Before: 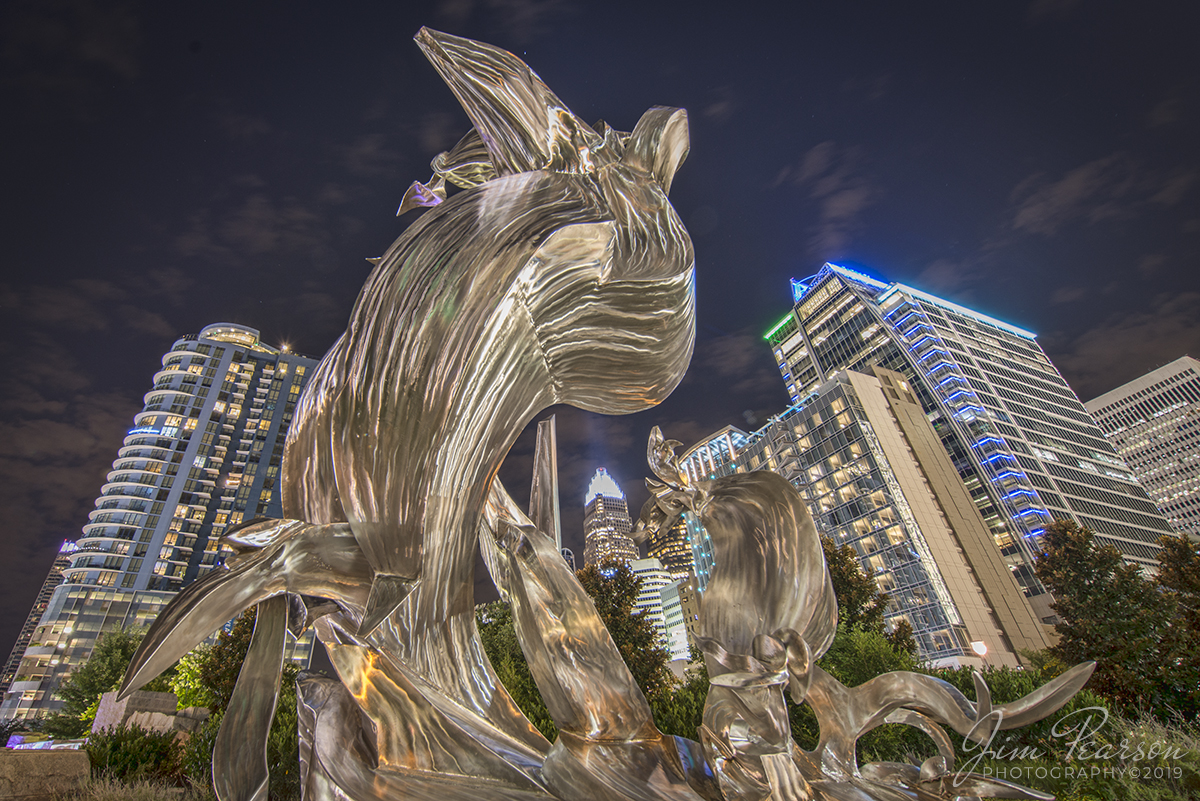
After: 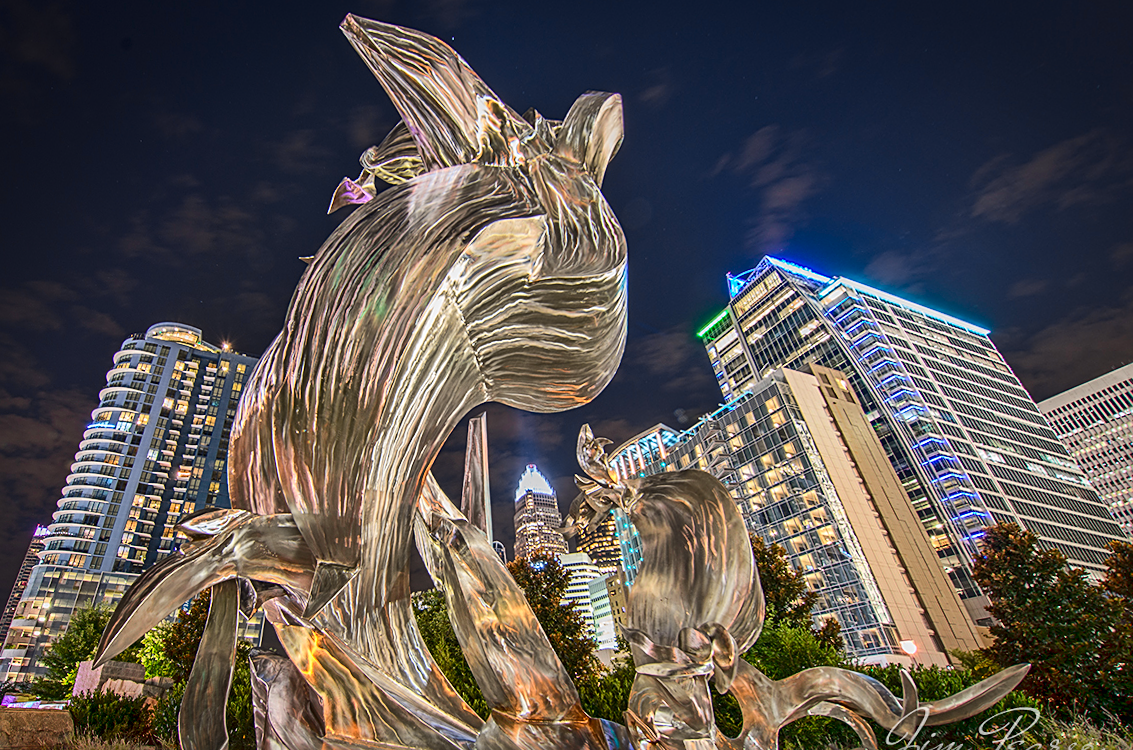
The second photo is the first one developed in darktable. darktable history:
rotate and perspective: rotation 0.062°, lens shift (vertical) 0.115, lens shift (horizontal) -0.133, crop left 0.047, crop right 0.94, crop top 0.061, crop bottom 0.94
sharpen: on, module defaults
tone curve: curves: ch0 [(0, 0) (0.126, 0.086) (0.338, 0.307) (0.494, 0.531) (0.703, 0.762) (1, 1)]; ch1 [(0, 0) (0.346, 0.324) (0.45, 0.426) (0.5, 0.5) (0.522, 0.517) (0.55, 0.578) (1, 1)]; ch2 [(0, 0) (0.44, 0.424) (0.501, 0.499) (0.554, 0.554) (0.622, 0.667) (0.707, 0.746) (1, 1)], color space Lab, independent channels, preserve colors none
